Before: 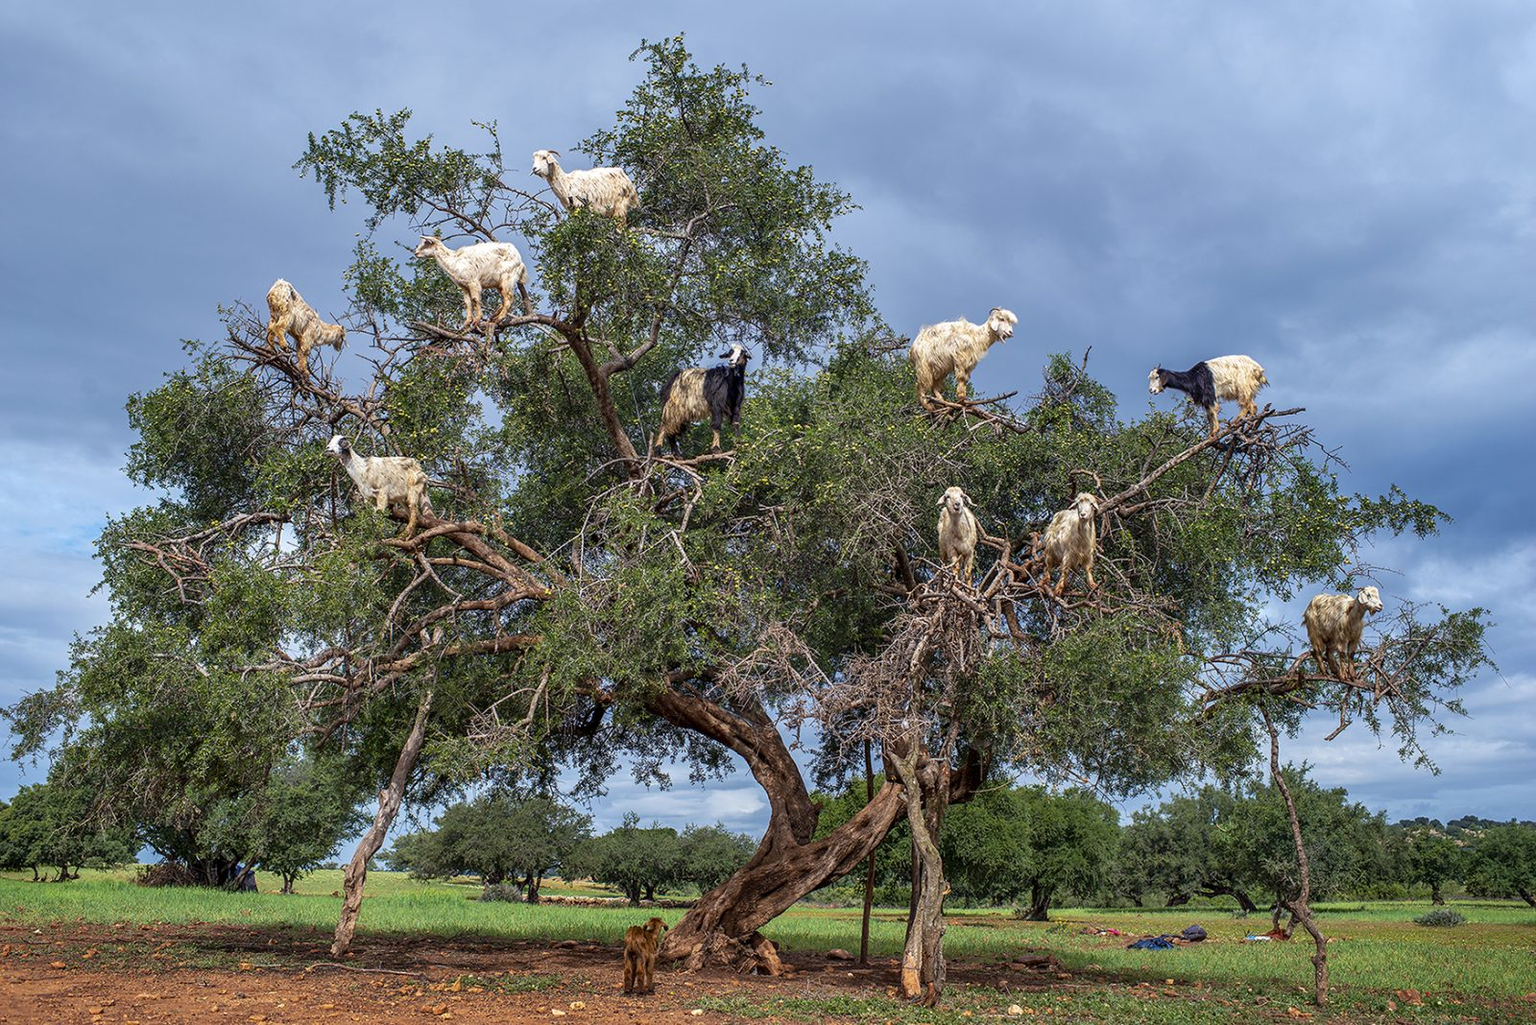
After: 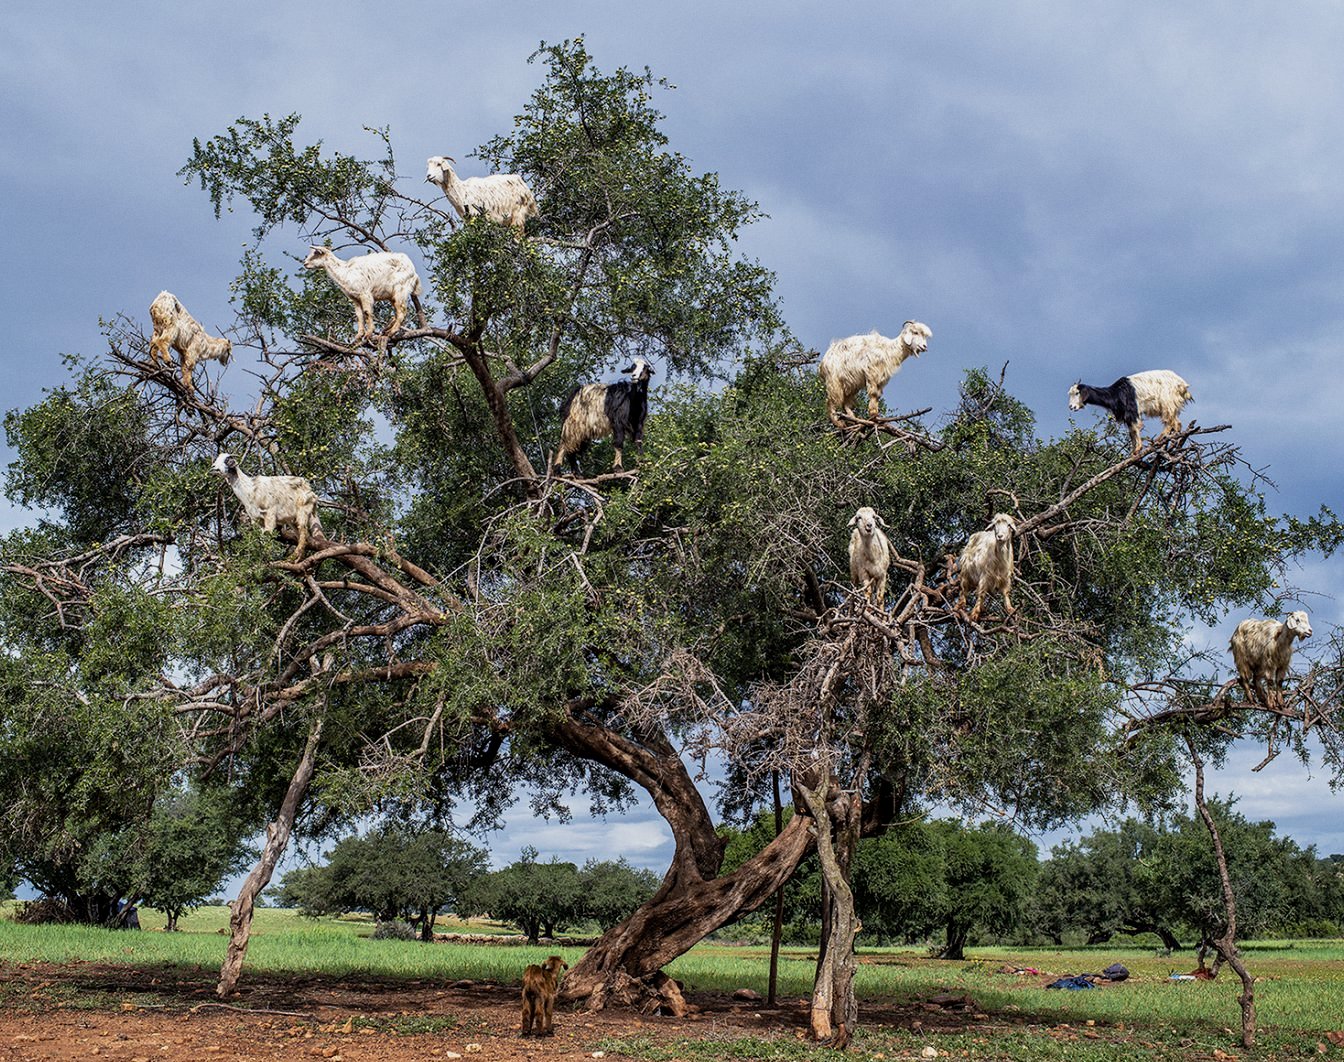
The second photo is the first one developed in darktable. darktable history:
crop: left 8.026%, right 7.374%
grain: coarseness 0.09 ISO, strength 10%
exposure: exposure 0.217 EV, compensate highlight preservation false
filmic rgb: middle gray luminance 21.73%, black relative exposure -14 EV, white relative exposure 2.96 EV, threshold 6 EV, target black luminance 0%, hardness 8.81, latitude 59.69%, contrast 1.208, highlights saturation mix 5%, shadows ↔ highlights balance 41.6%, add noise in highlights 0, color science v3 (2019), use custom middle-gray values true, iterations of high-quality reconstruction 0, contrast in highlights soft, enable highlight reconstruction true
